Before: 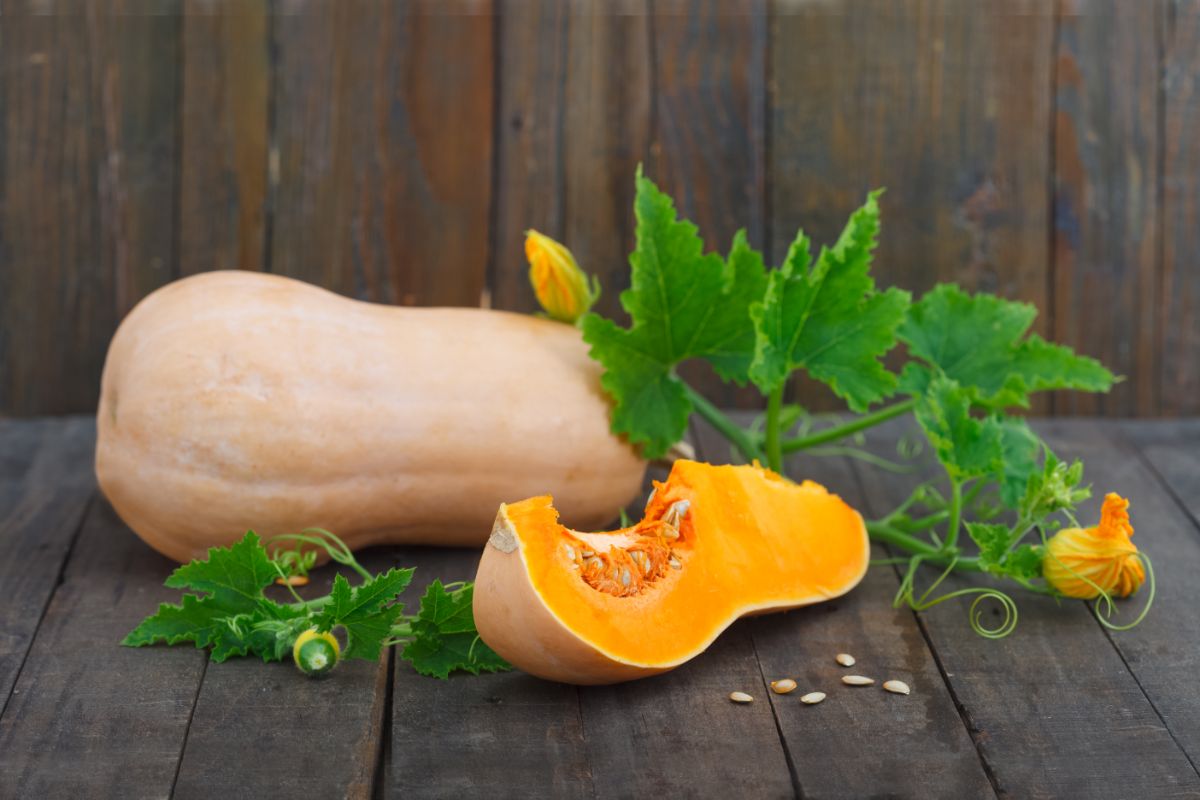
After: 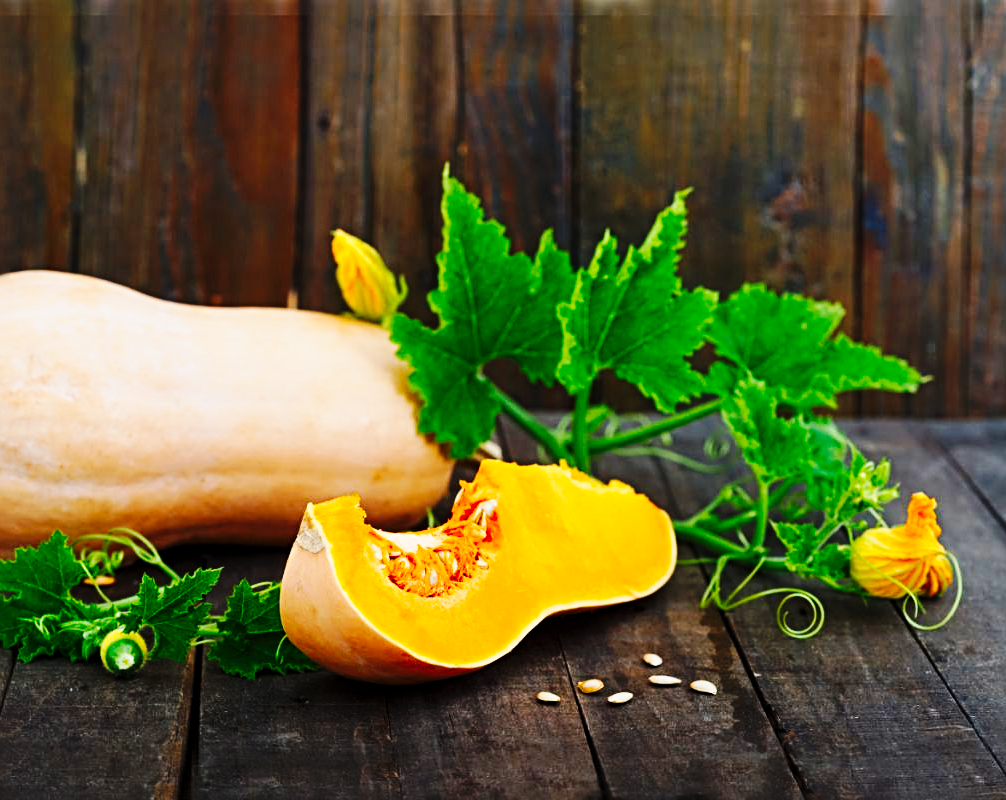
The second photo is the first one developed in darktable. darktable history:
crop: left 16.145%
base curve: curves: ch0 [(0, 0) (0.036, 0.025) (0.121, 0.166) (0.206, 0.329) (0.605, 0.79) (1, 1)], preserve colors none
sharpen: radius 4
tone curve: curves: ch0 [(0, 0) (0.003, 0) (0.011, 0) (0.025, 0) (0.044, 0.006) (0.069, 0.024) (0.1, 0.038) (0.136, 0.052) (0.177, 0.08) (0.224, 0.112) (0.277, 0.145) (0.335, 0.206) (0.399, 0.284) (0.468, 0.372) (0.543, 0.477) (0.623, 0.593) (0.709, 0.717) (0.801, 0.815) (0.898, 0.92) (1, 1)], preserve colors none
